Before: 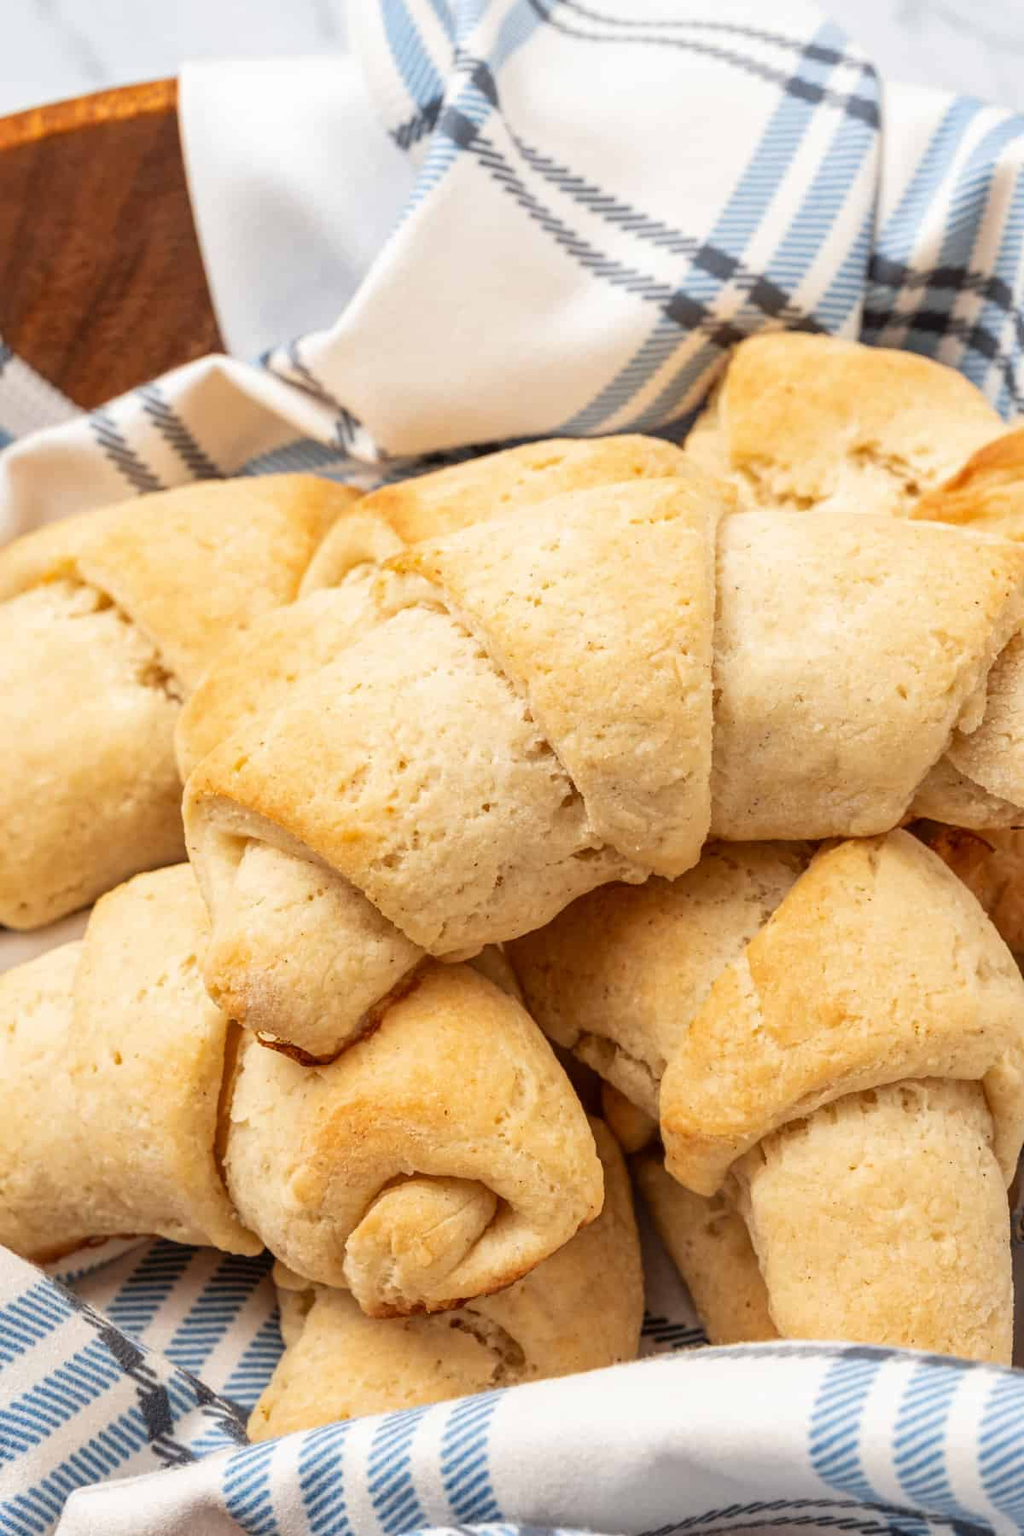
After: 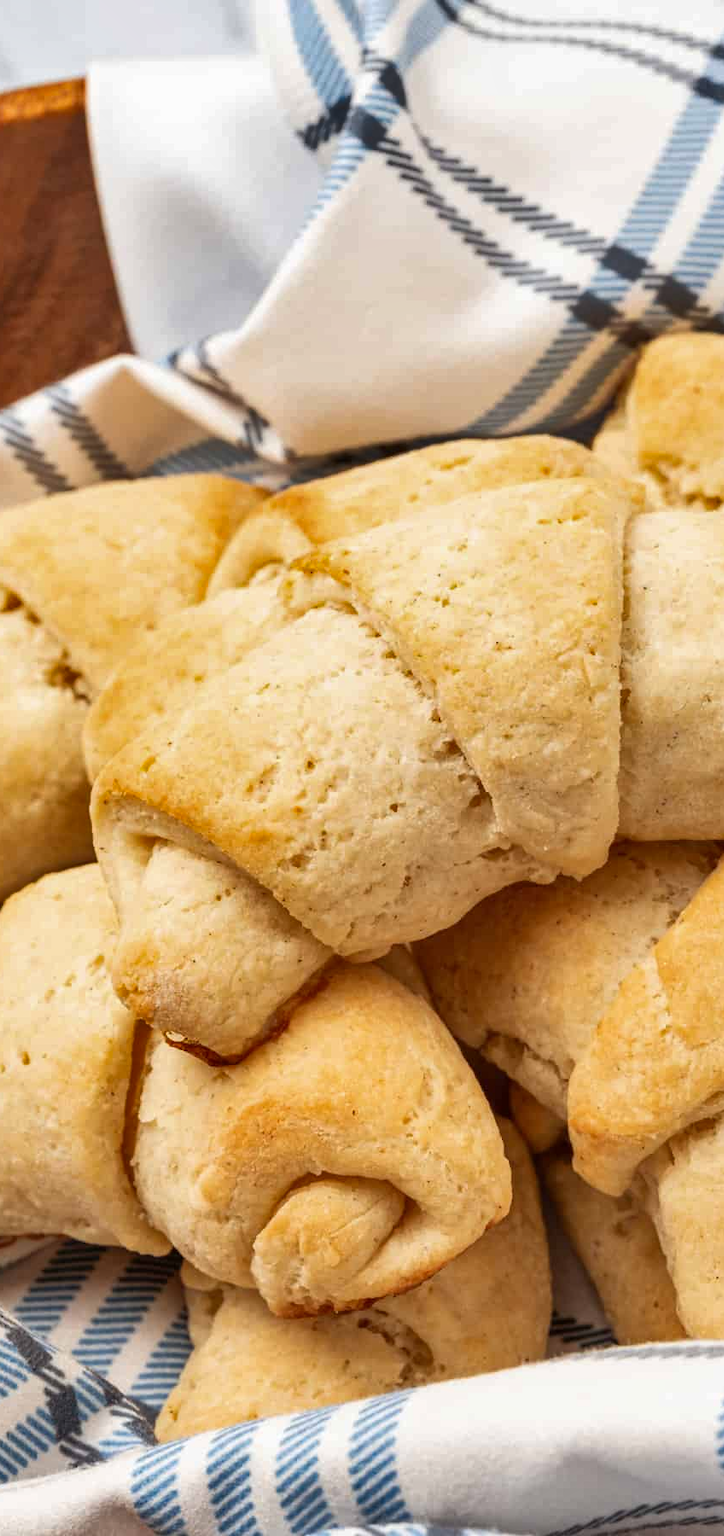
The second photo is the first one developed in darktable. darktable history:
shadows and highlights: shadows 52.98, soften with gaussian
crop and rotate: left 9.062%, right 20.164%
